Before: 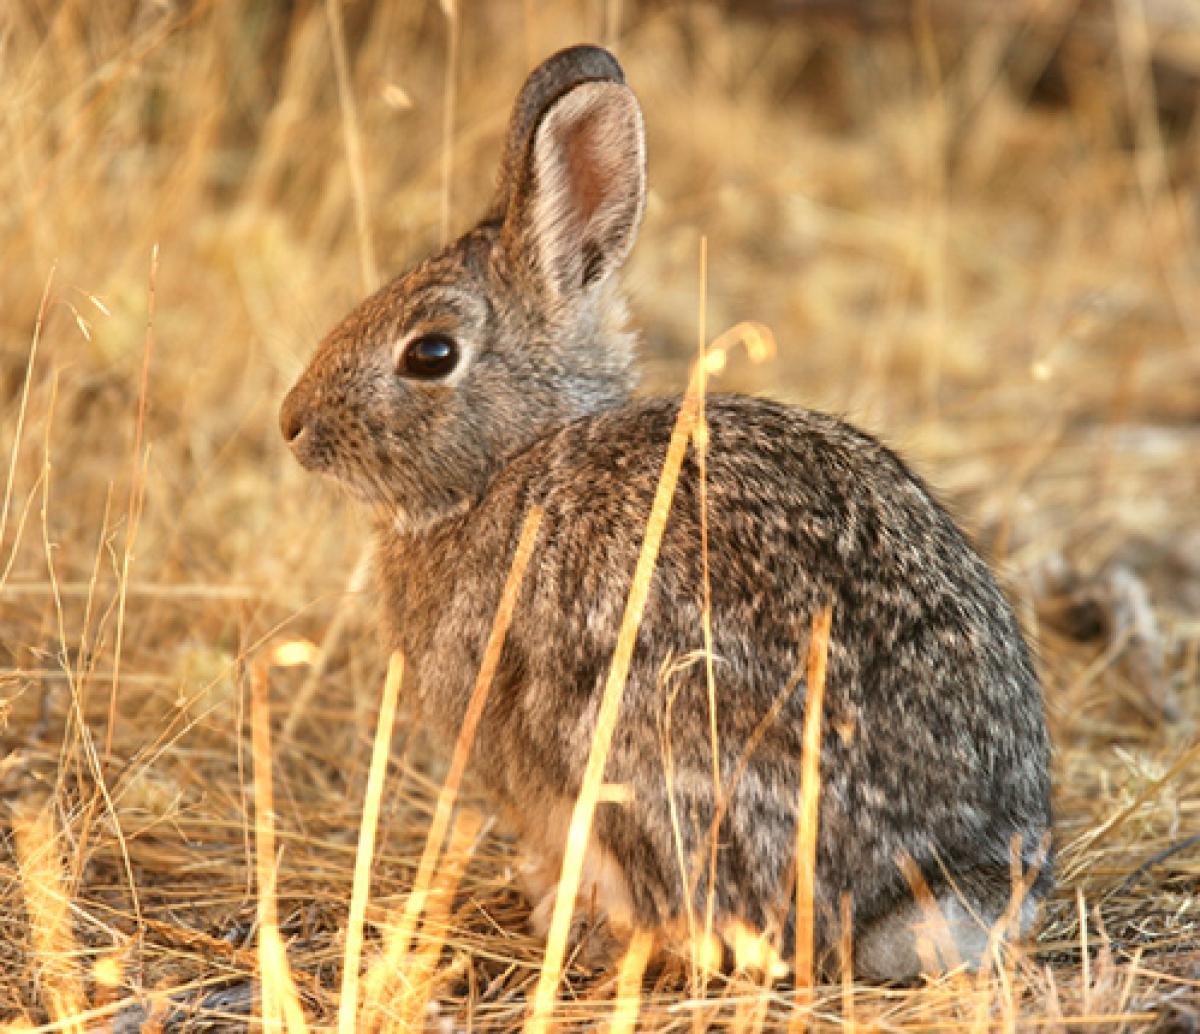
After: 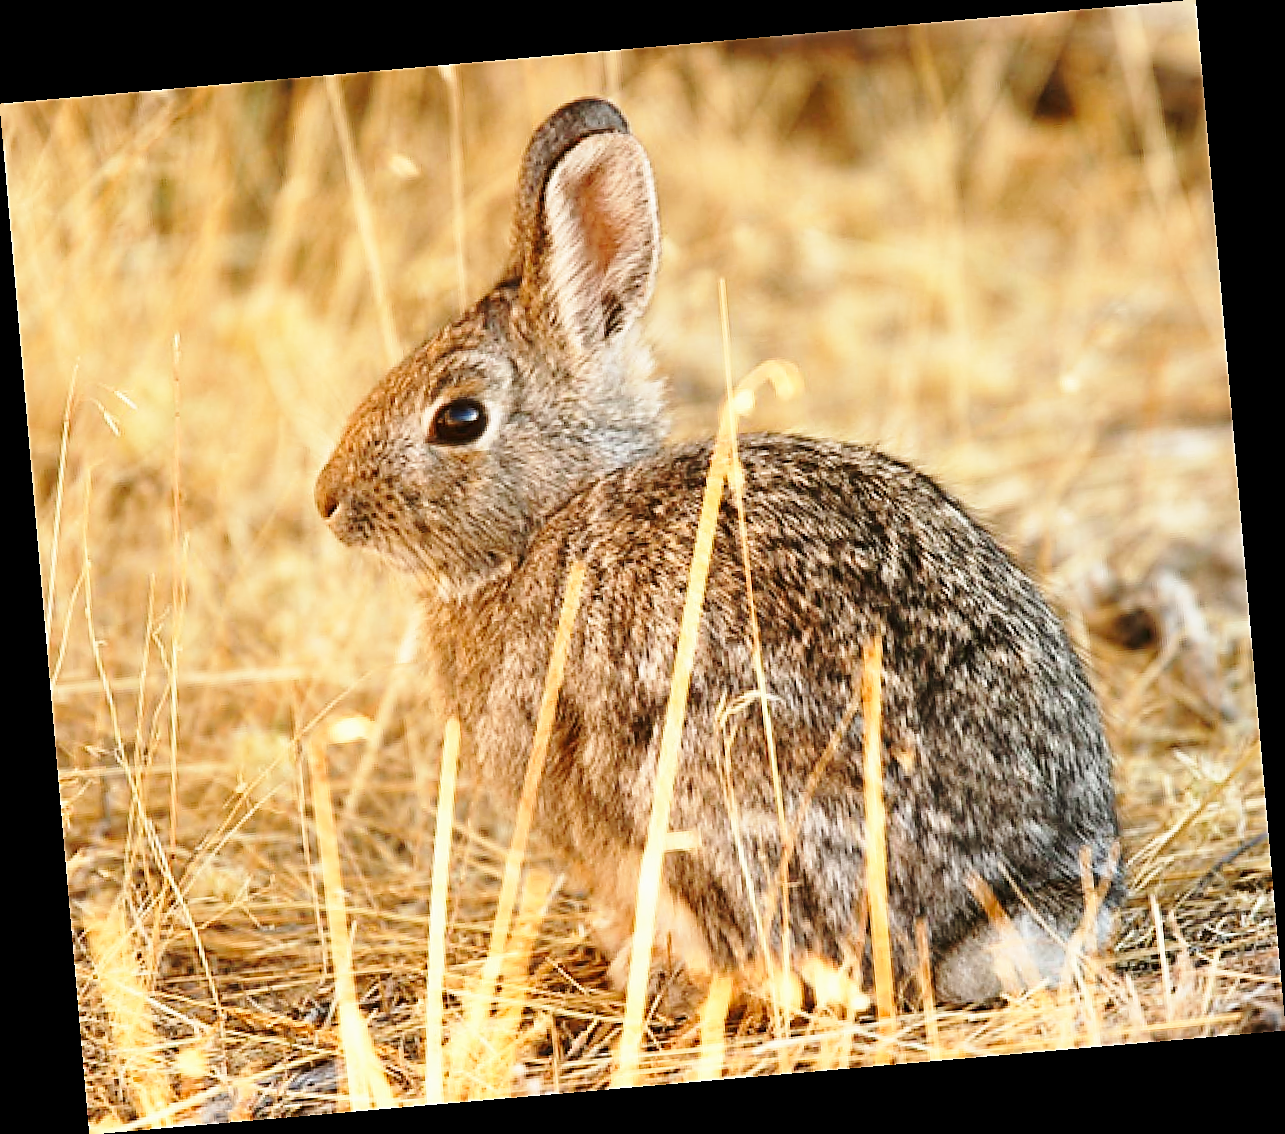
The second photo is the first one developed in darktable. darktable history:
sharpen: radius 1.4, amount 1.25, threshold 0.7
base curve: curves: ch0 [(0, 0) (0.028, 0.03) (0.121, 0.232) (0.46, 0.748) (0.859, 0.968) (1, 1)], preserve colors none
exposure: exposure -0.177 EV, compensate highlight preservation false
rotate and perspective: rotation -4.98°, automatic cropping off
